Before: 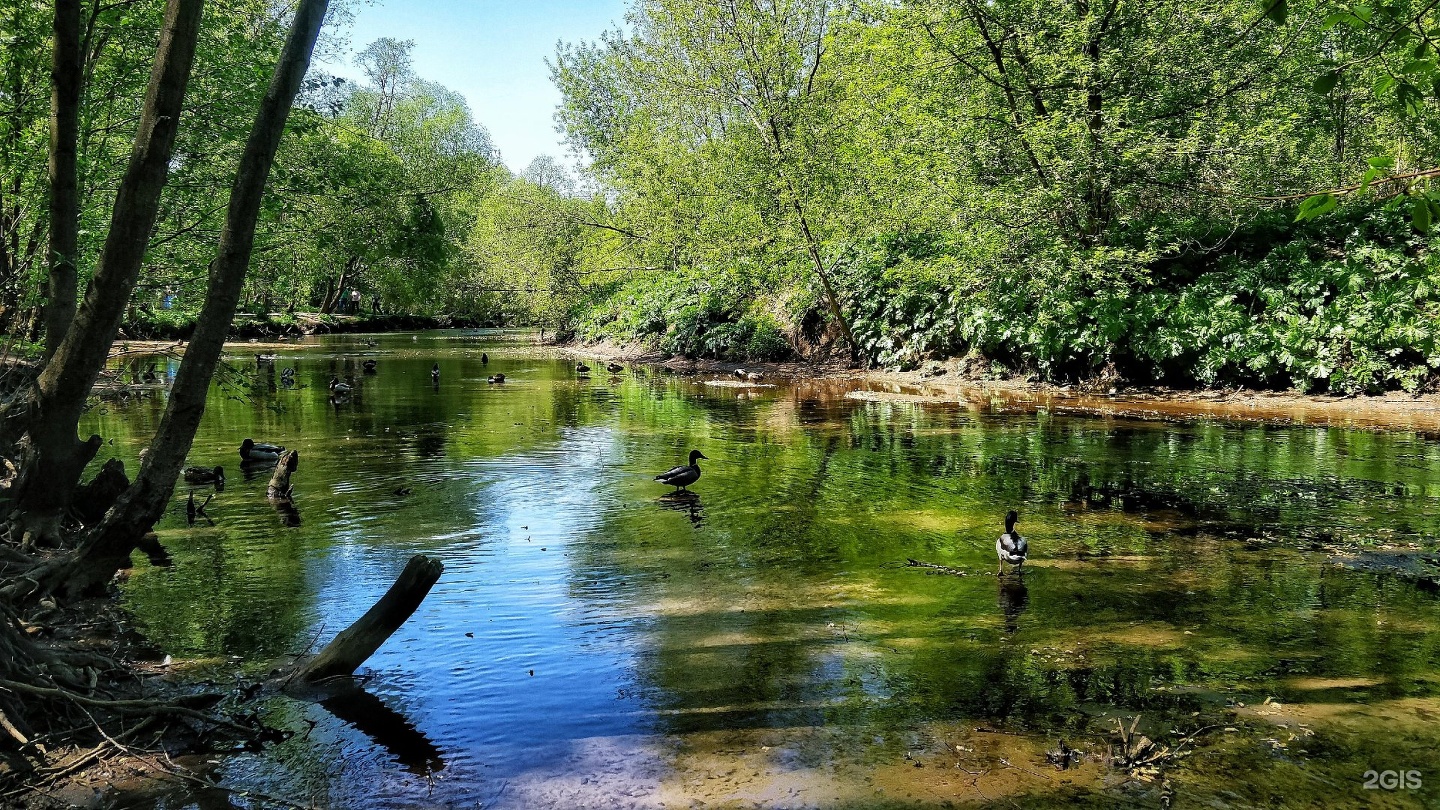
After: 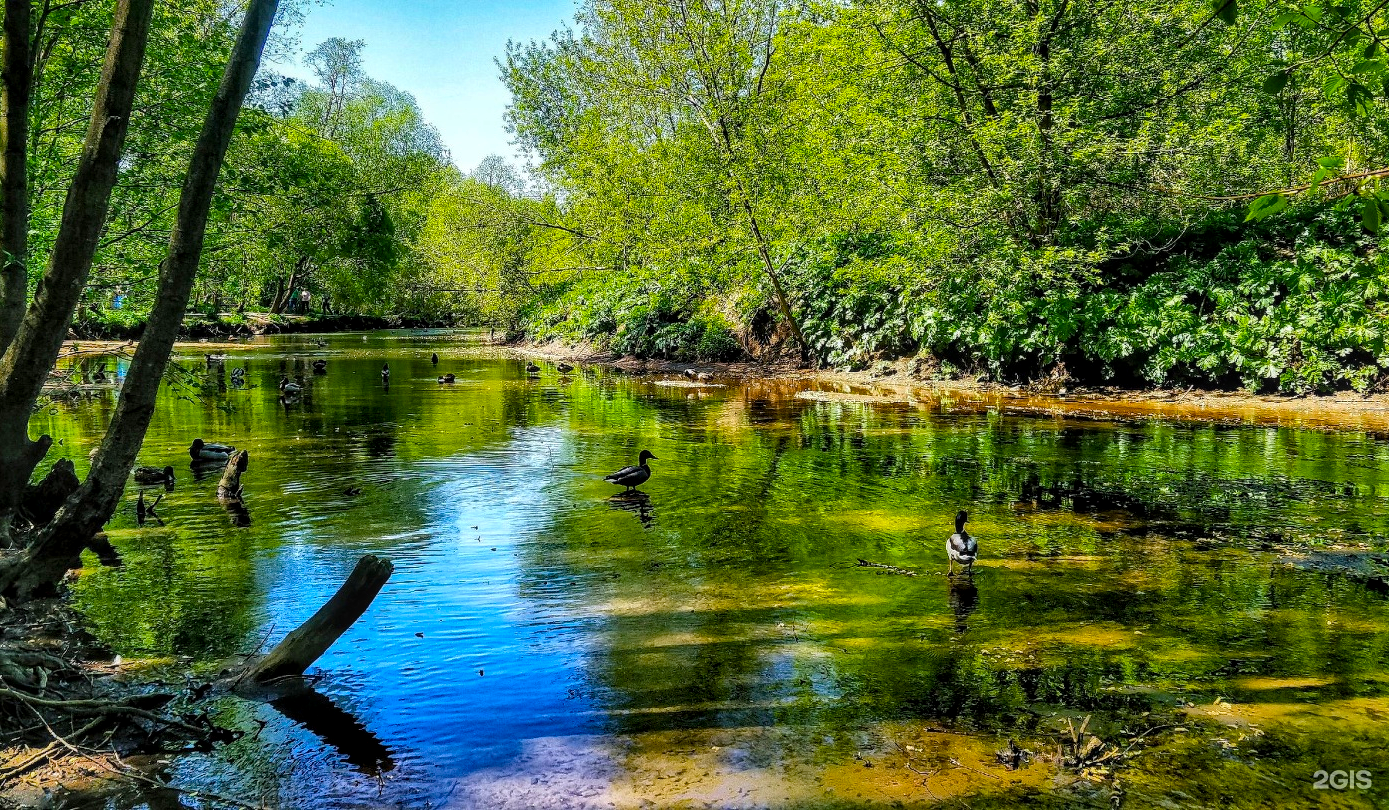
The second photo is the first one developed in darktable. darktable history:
crop and rotate: left 3.515%
shadows and highlights: low approximation 0.01, soften with gaussian
local contrast: on, module defaults
color balance rgb: perceptual saturation grading › global saturation 35.896%, perceptual brilliance grading › global brilliance 2.623%, perceptual brilliance grading › highlights -3.185%, perceptual brilliance grading › shadows 3.269%, global vibrance 25.598%
